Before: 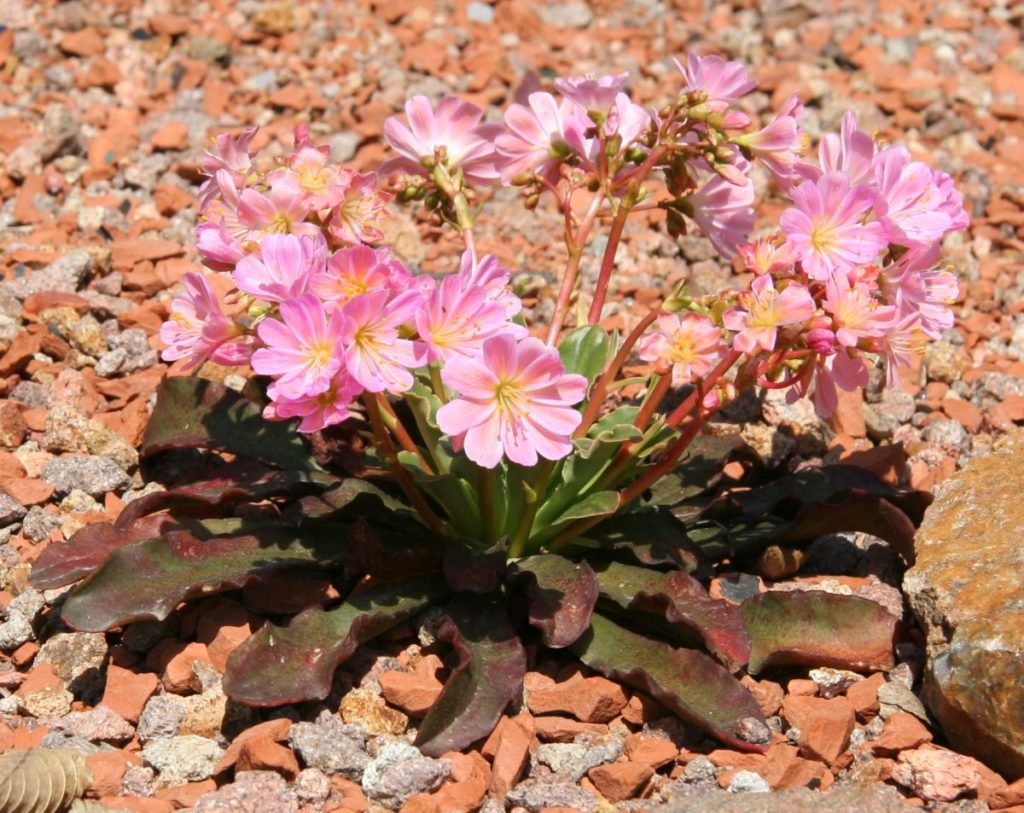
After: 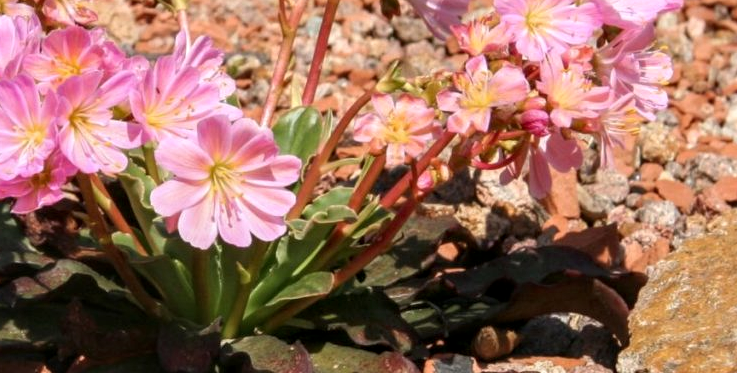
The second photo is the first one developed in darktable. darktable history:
white balance: red 1, blue 1
local contrast: detail 130%
crop and rotate: left 27.938%, top 27.046%, bottom 27.046%
